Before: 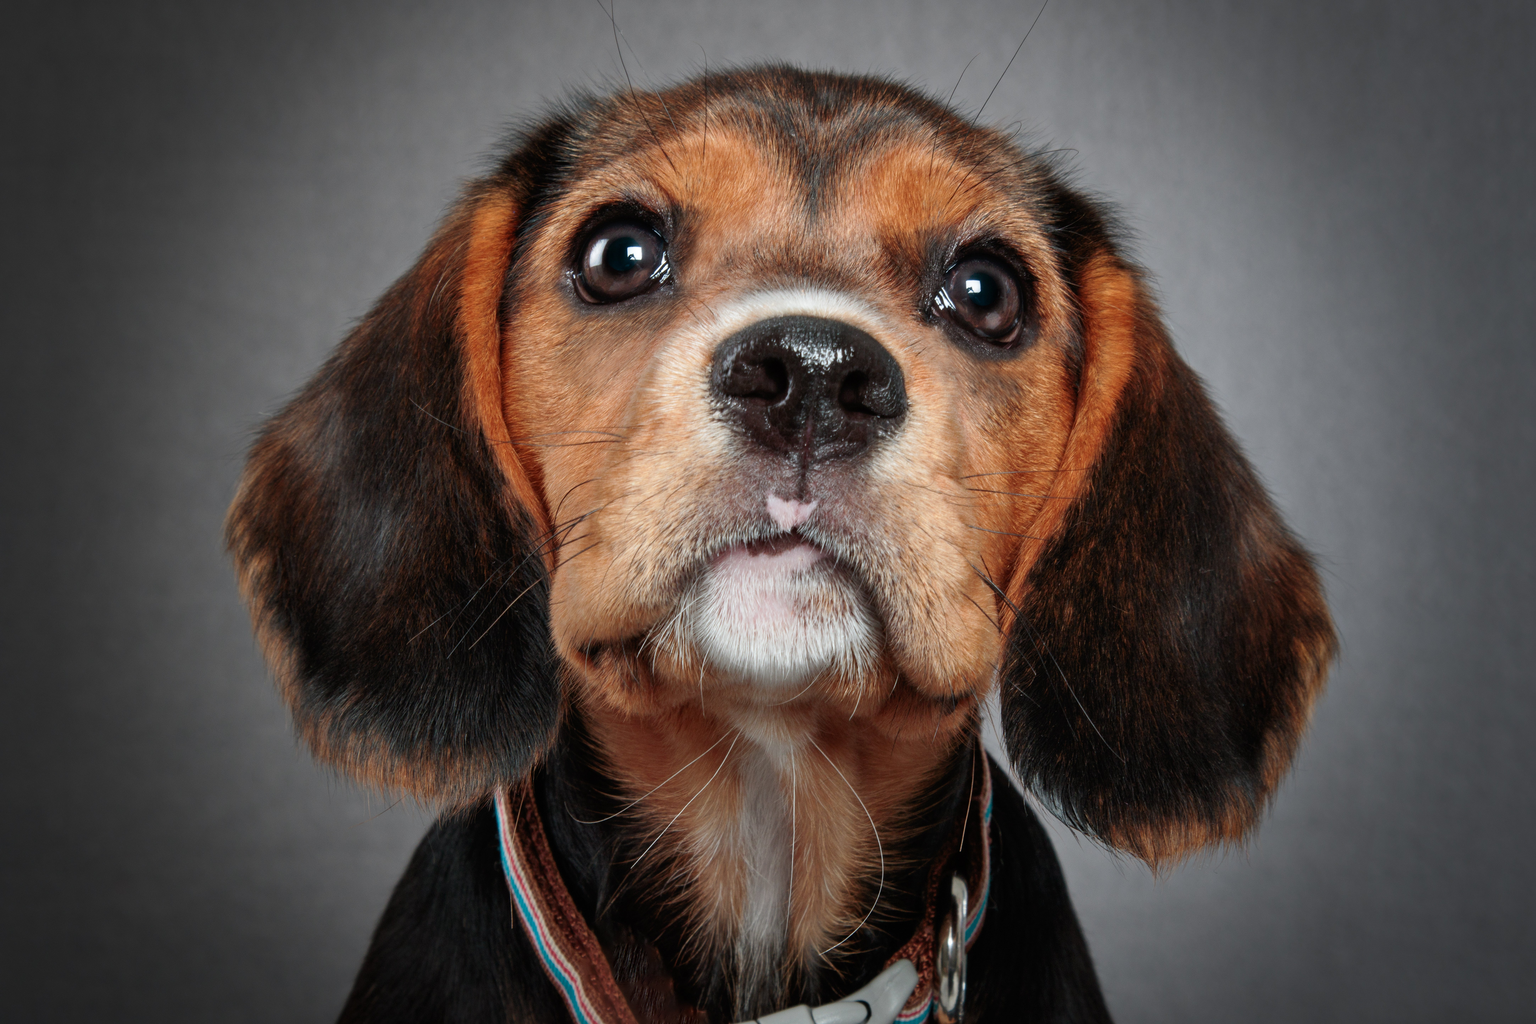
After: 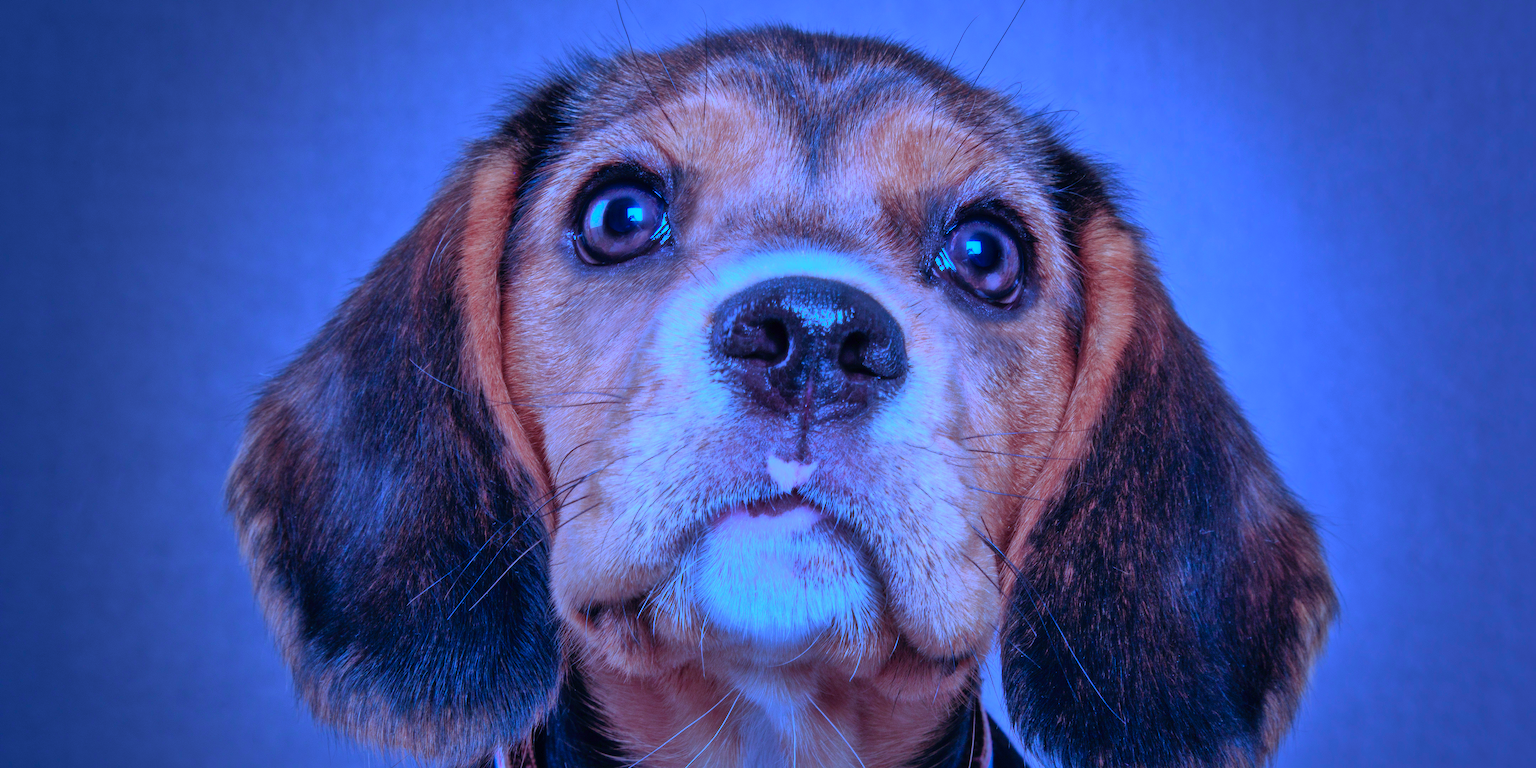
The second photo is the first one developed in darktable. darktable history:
color calibration: output R [0.948, 0.091, -0.04, 0], output G [-0.3, 1.384, -0.085, 0], output B [-0.108, 0.061, 1.08, 0], illuminant as shot in camera, x 0.484, y 0.43, temperature 2405.29 K
base curve: curves: ch0 [(0, 0) (0.472, 0.508) (1, 1)]
crop: top 3.857%, bottom 21.132%
shadows and highlights: on, module defaults
